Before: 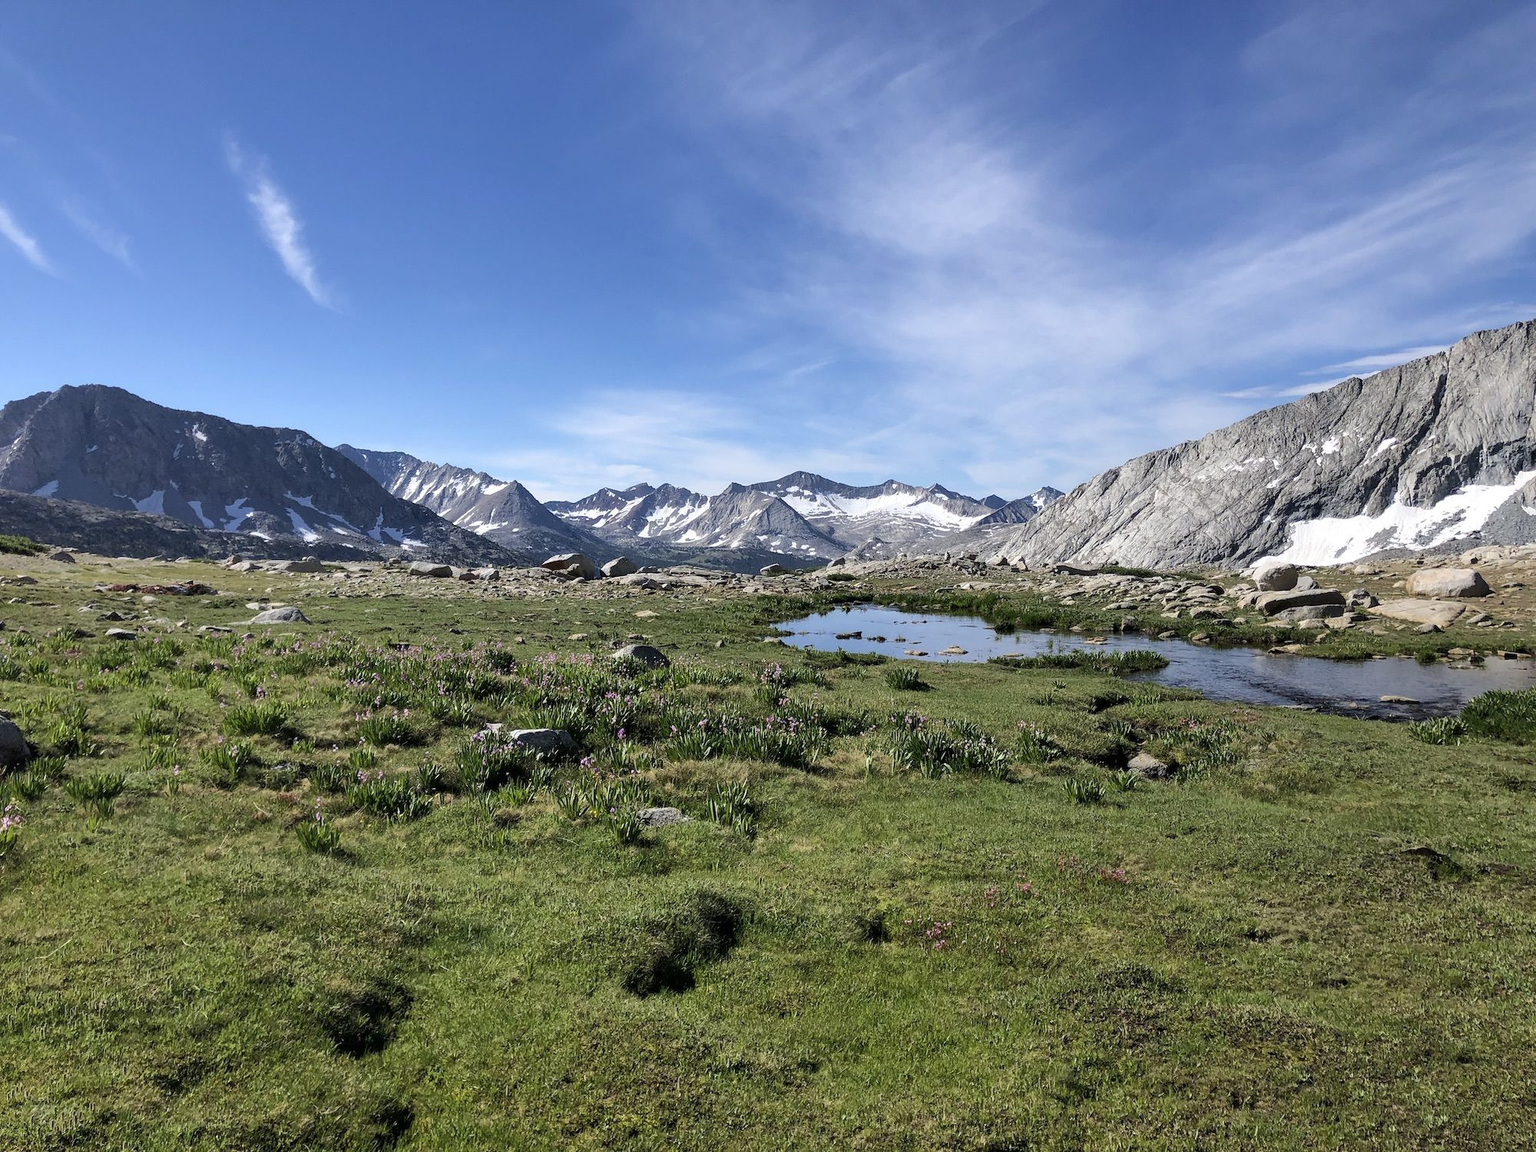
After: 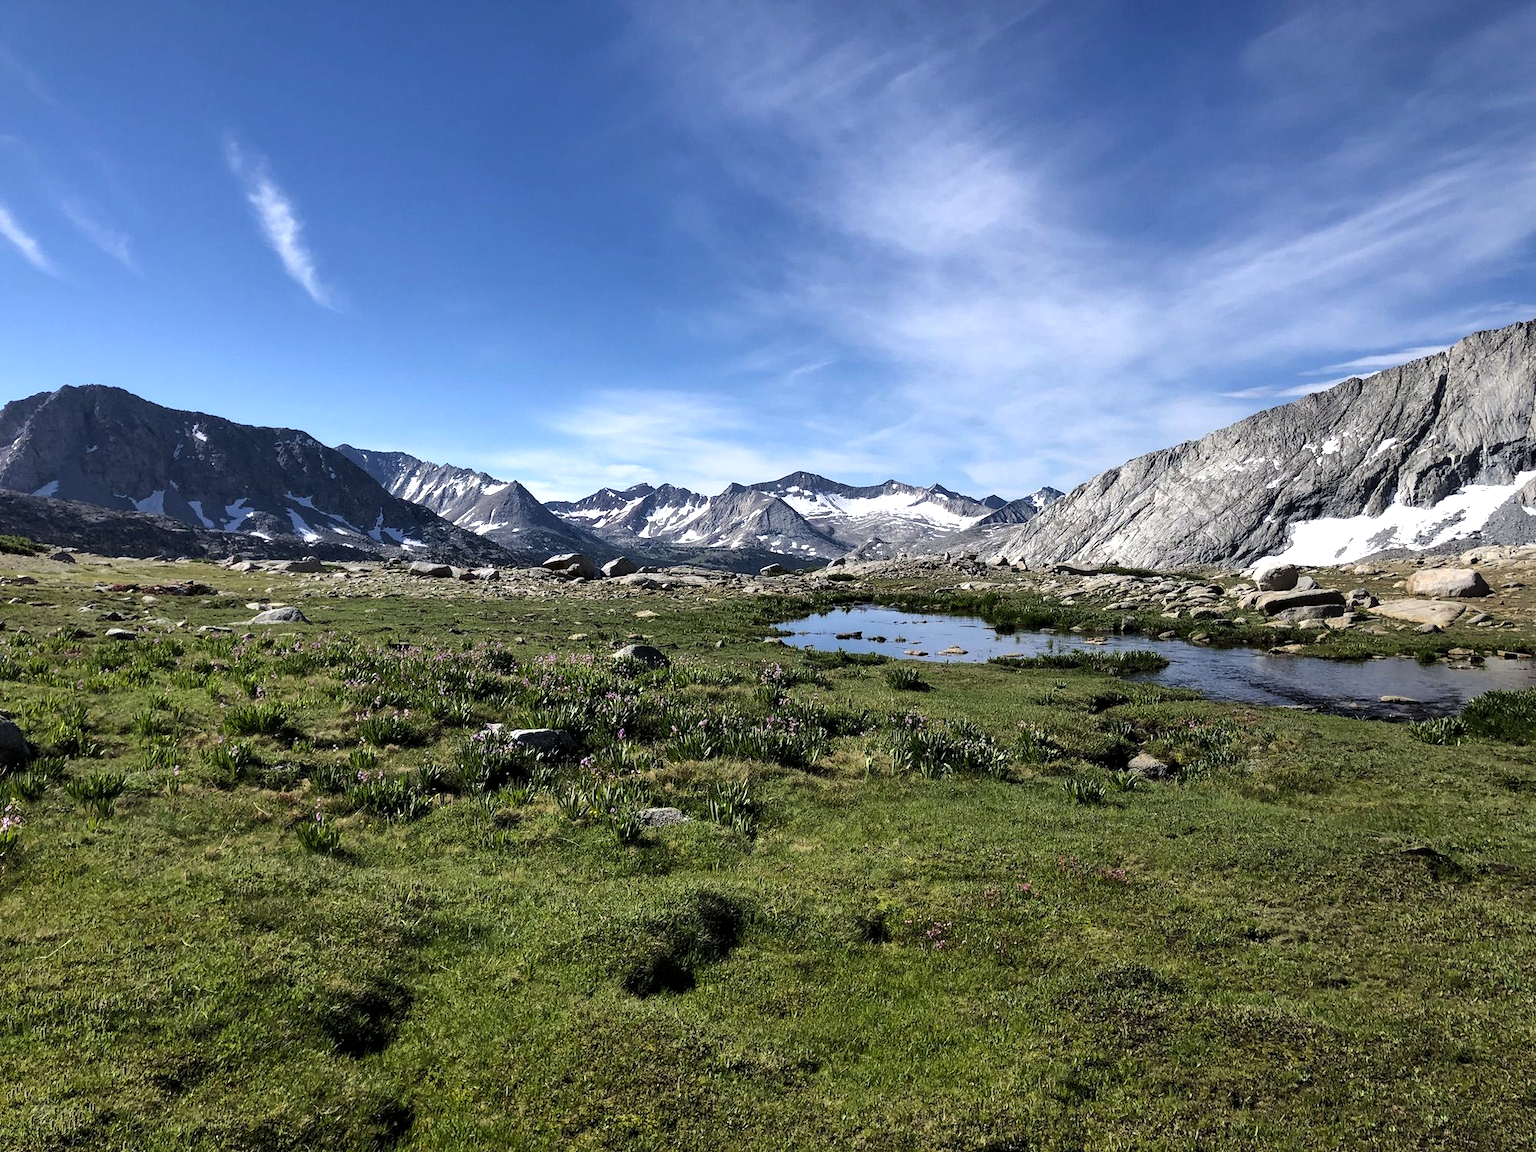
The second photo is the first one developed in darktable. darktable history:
exposure: black level correction 0.001, compensate highlight preservation false
color balance rgb: shadows lift › luminance -10%, power › luminance -9%, linear chroma grading › global chroma 10%, global vibrance 10%, contrast 15%, saturation formula JzAzBz (2021)
color correction: highlights a* -0.137, highlights b* 0.137
